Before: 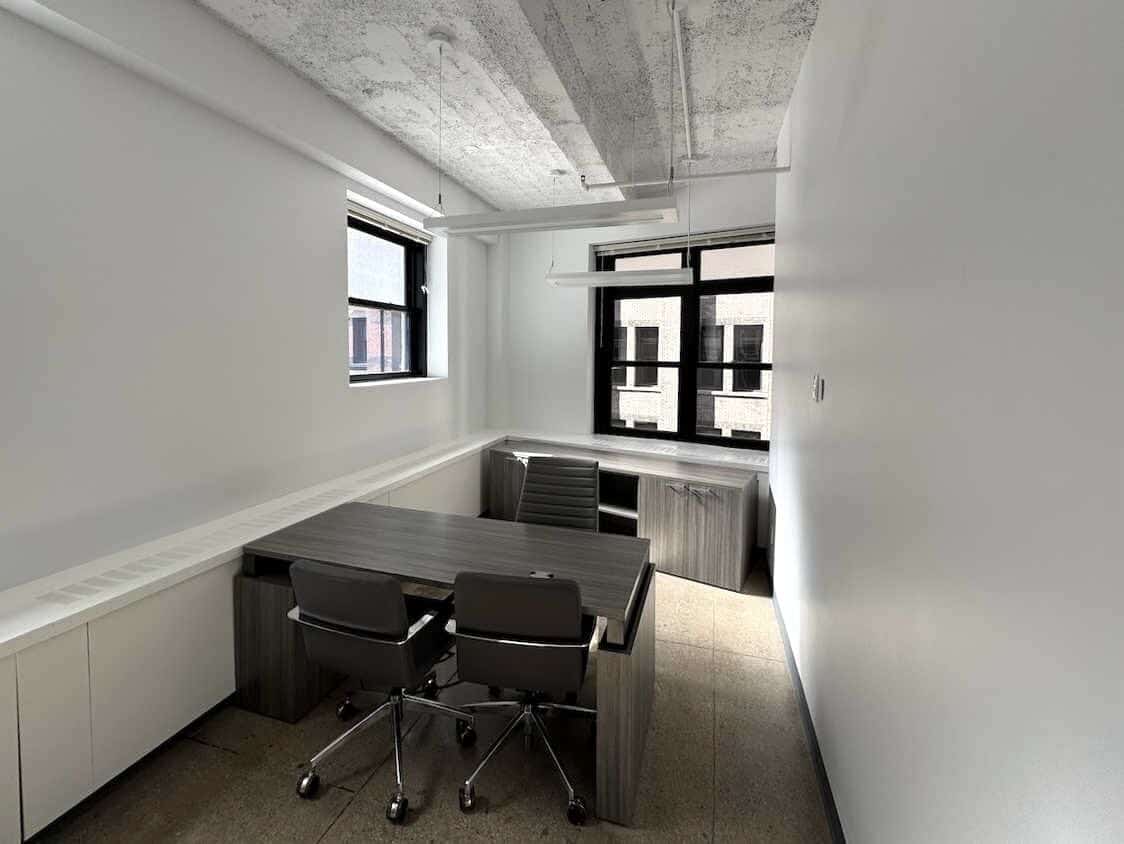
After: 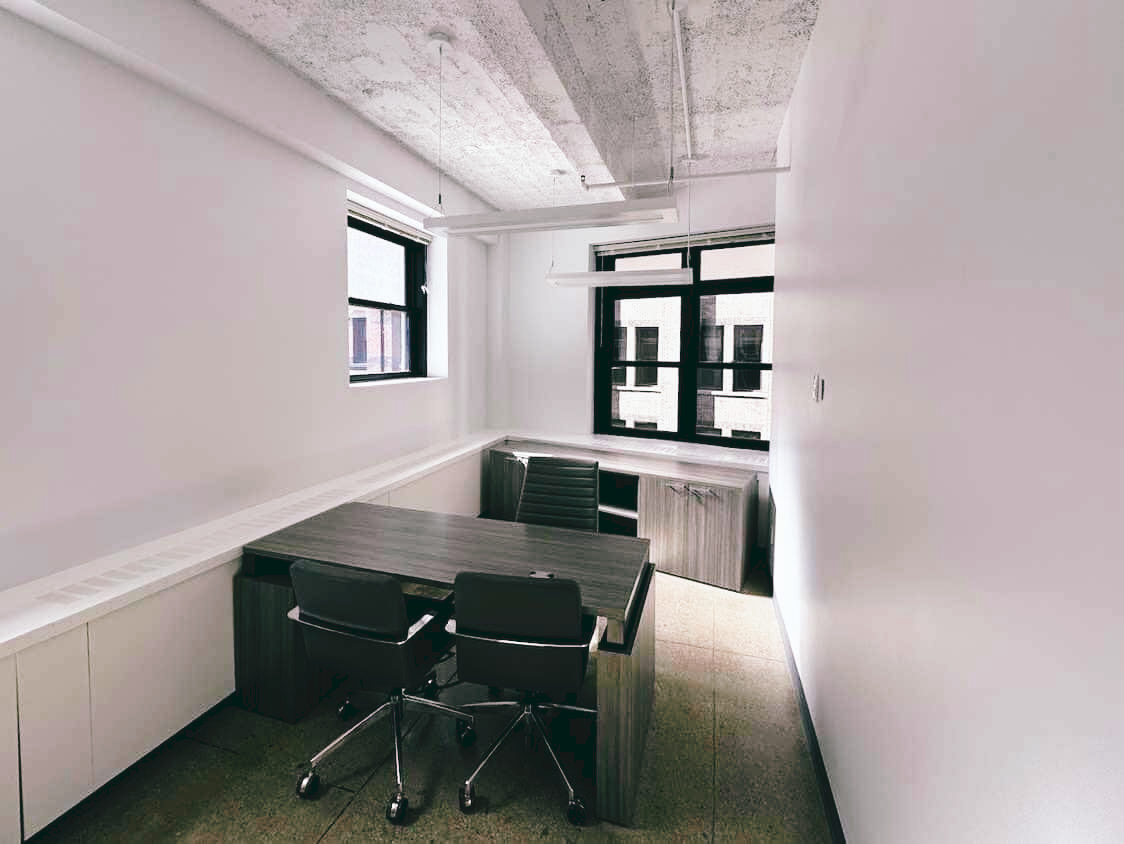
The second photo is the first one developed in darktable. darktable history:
tone curve: curves: ch0 [(0, 0) (0.003, 0.072) (0.011, 0.073) (0.025, 0.072) (0.044, 0.076) (0.069, 0.089) (0.1, 0.103) (0.136, 0.123) (0.177, 0.158) (0.224, 0.21) (0.277, 0.275) (0.335, 0.372) (0.399, 0.463) (0.468, 0.556) (0.543, 0.633) (0.623, 0.712) (0.709, 0.795) (0.801, 0.869) (0.898, 0.942) (1, 1)], preserve colors none
color look up table: target L [91.12, 91.92, 90.42, 91.49, 88.13, 83.73, 74.55, 66.47, 62.88, 59.35, 45.97, 24.75, 200.09, 77.04, 67.91, 68.16, 63.95, 53.23, 55.35, 48.51, 48.42, 43.69, 43.91, 38.92, 33, 26.82, 16.76, 15.87, 94.98, 76.98, 77.4, 70.61, 65.66, 54.8, 51.01, 48.81, 38.44, 39.08, 36.74, 35.69, 17.89, 11.99, 3.413, 95.25, 85.86, 77.15, 59.49, 51.07, 39.92], target a [-4.637, -31.21, -32.04, -27.97, -57.63, -18.9, -11.44, -25.62, -60.1, -32.06, -40.02, -24.08, 0, 9.117, 36.79, 29.02, 3.519, 52.72, 28.66, 72.64, 49.33, 1.658, 22.17, 14.86, 43.7, 25.24, 25.01, -5.512, 3.659, 31.63, 12.81, 24.12, 56.34, 71.96, 78.61, 25.44, 23.55, 38.26, 51.17, 56.79, 7.682, 39.91, -9.416, -7.355, -22.51, -8.67, -17.8, -8.944, -19.85], target b [14.41, 38.85, 20.13, 8.83, 30.3, 8.11, 5.165, 26.17, 38.98, 7.343, 33.54, 18.36, 0, 70.98, 27.07, 57.23, 57.49, 19.6, 34.43, 30.31, 50.29, 20.31, 42.63, 6.59, 14.85, 38.12, 5.412, 9.516, -5.024, -12.8, -7.97, -38.77, -29.63, -56.77, -34.8, -25.69, -80.81, -53.16, -15.17, -78.65, -29.23, -51.81, -6.516, -6.066, -13.54, -31.92, -19.9, -52.64, -8.391], num patches 49
